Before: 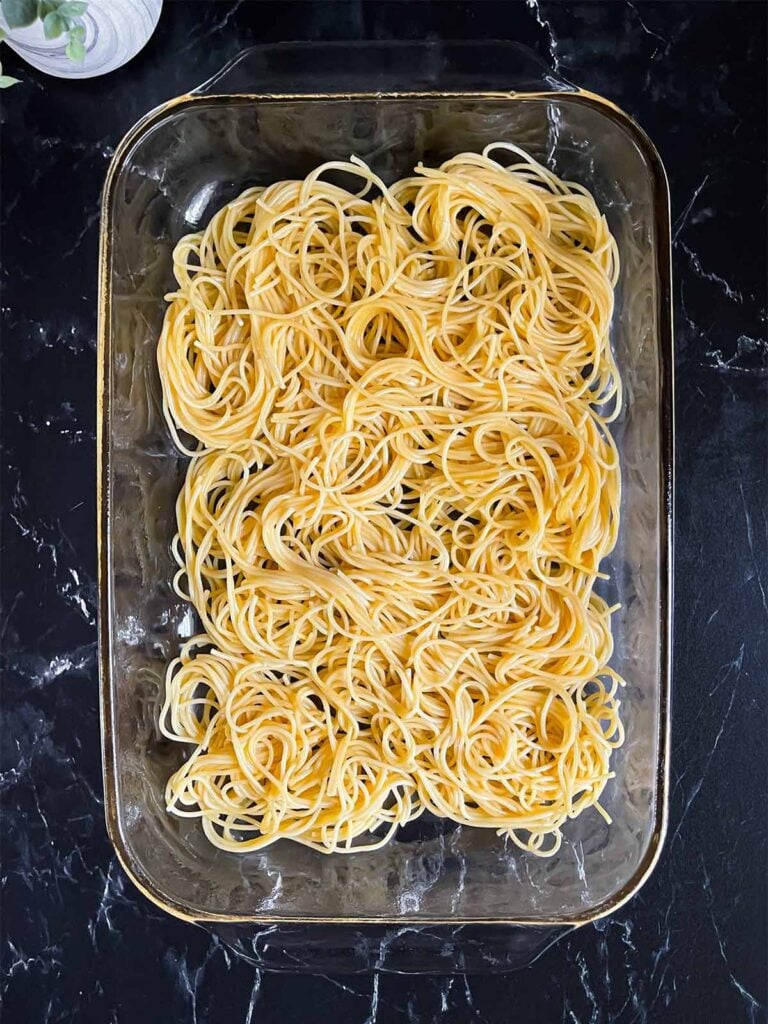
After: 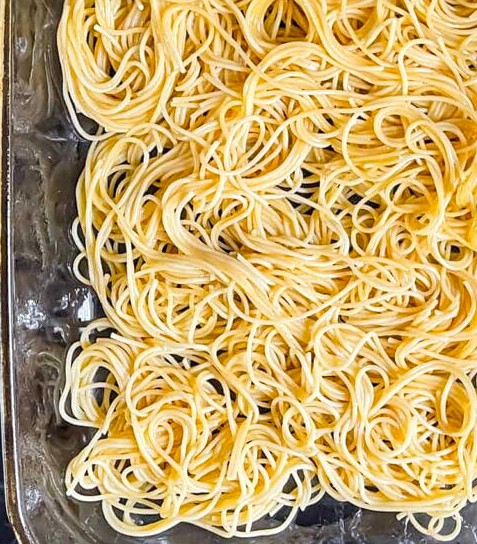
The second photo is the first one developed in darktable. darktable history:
local contrast: on, module defaults
tone curve: curves: ch0 [(0, 0) (0.765, 0.816) (1, 1)]; ch1 [(0, 0) (0.425, 0.464) (0.5, 0.5) (0.531, 0.522) (0.588, 0.575) (0.994, 0.939)]; ch2 [(0, 0) (0.398, 0.435) (0.455, 0.481) (0.501, 0.504) (0.529, 0.544) (0.584, 0.585) (1, 0.911)], preserve colors none
sharpen: amount 0.21
crop: left 13.076%, top 30.946%, right 24.725%, bottom 15.924%
